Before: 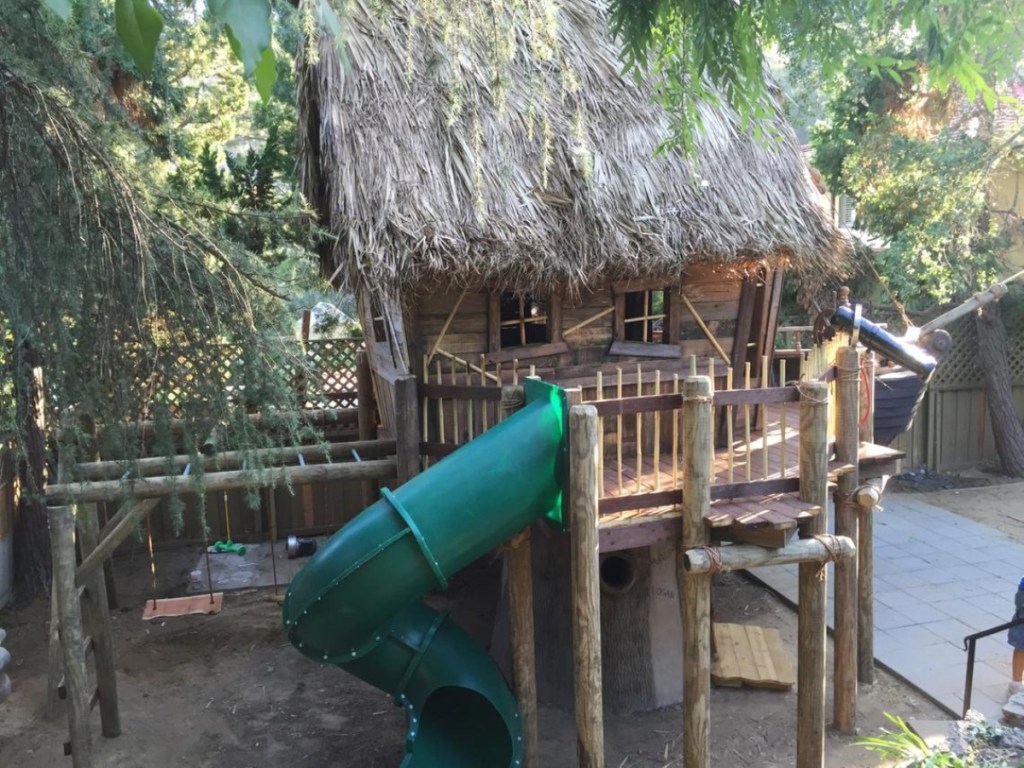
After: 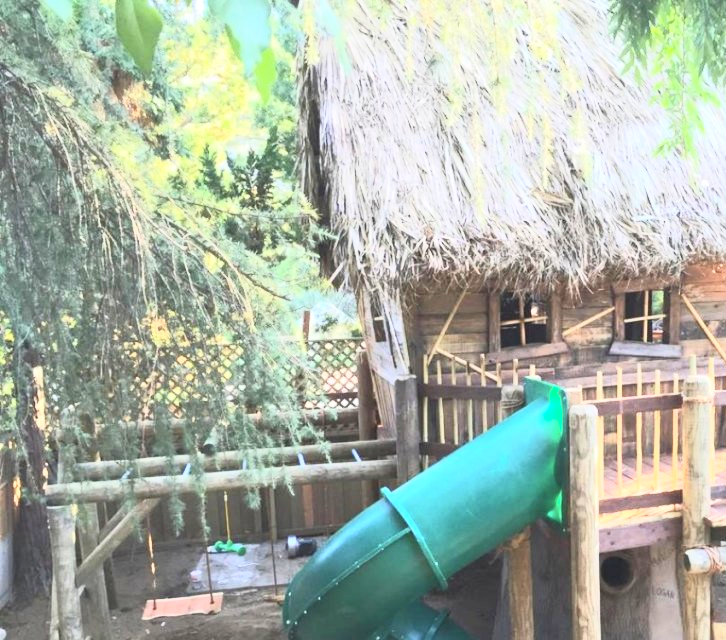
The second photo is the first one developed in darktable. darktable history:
exposure: black level correction 0, exposure 0.681 EV, compensate highlight preservation false
contrast brightness saturation: contrast 0.081, saturation 0.203
tone curve: curves: ch0 [(0, 0.052) (0.207, 0.35) (0.392, 0.592) (0.54, 0.803) (0.725, 0.922) (0.99, 0.974)], color space Lab, independent channels, preserve colors none
crop: right 29.029%, bottom 16.585%
